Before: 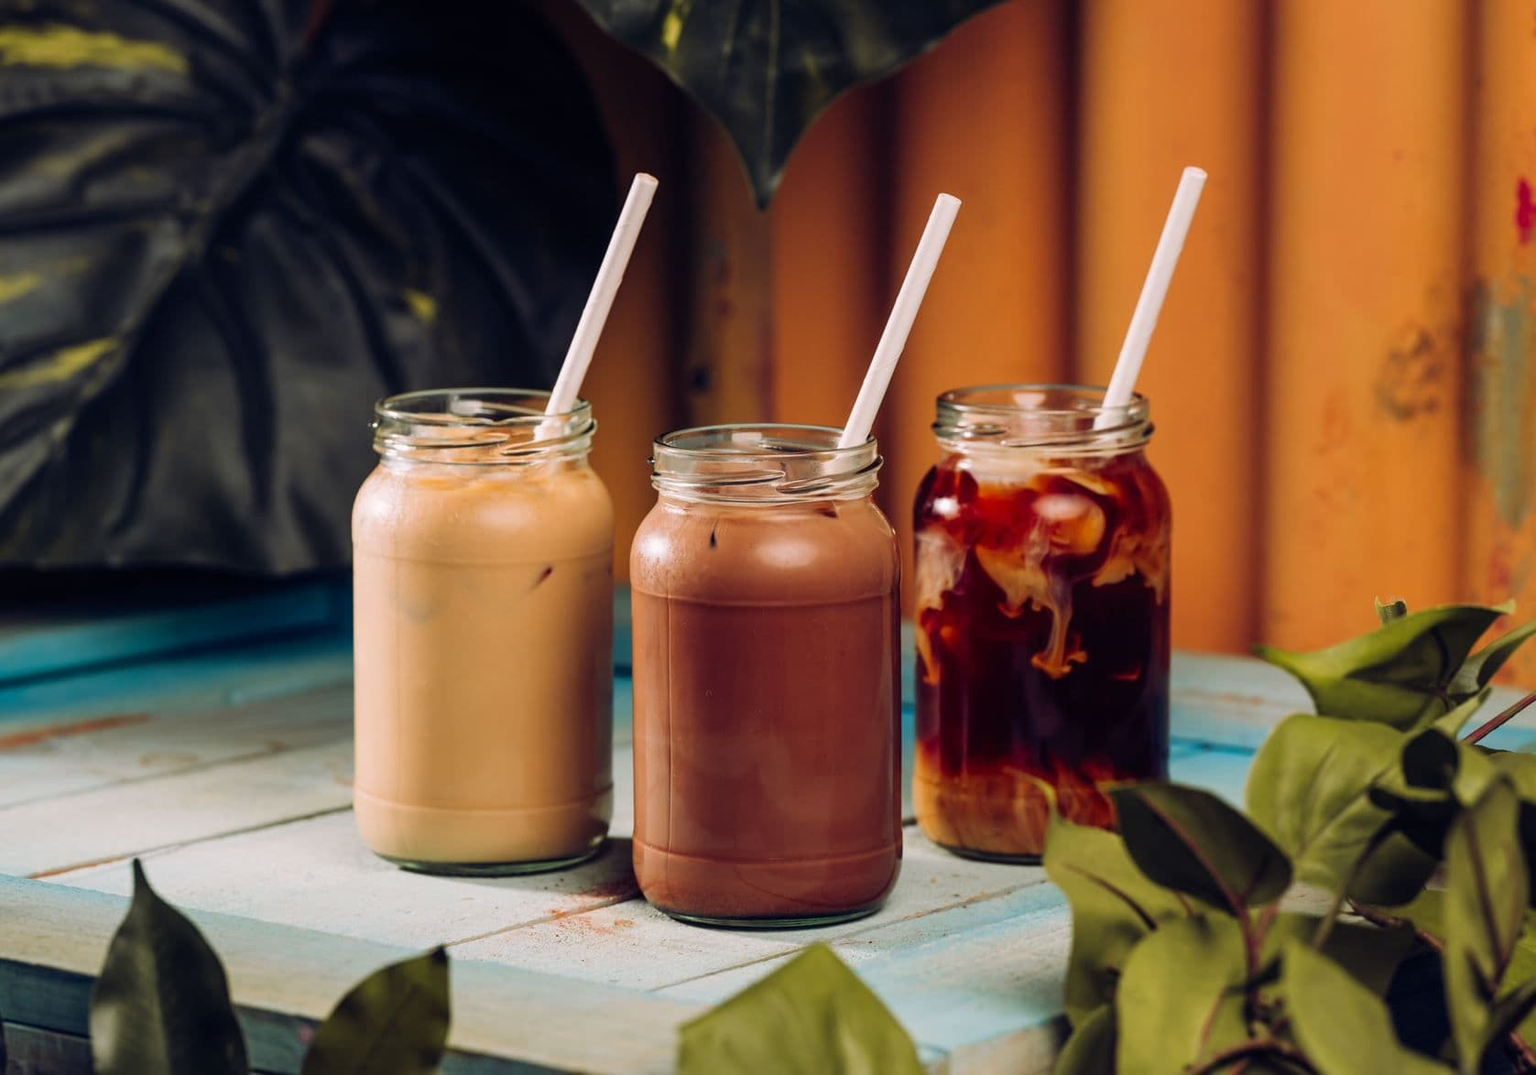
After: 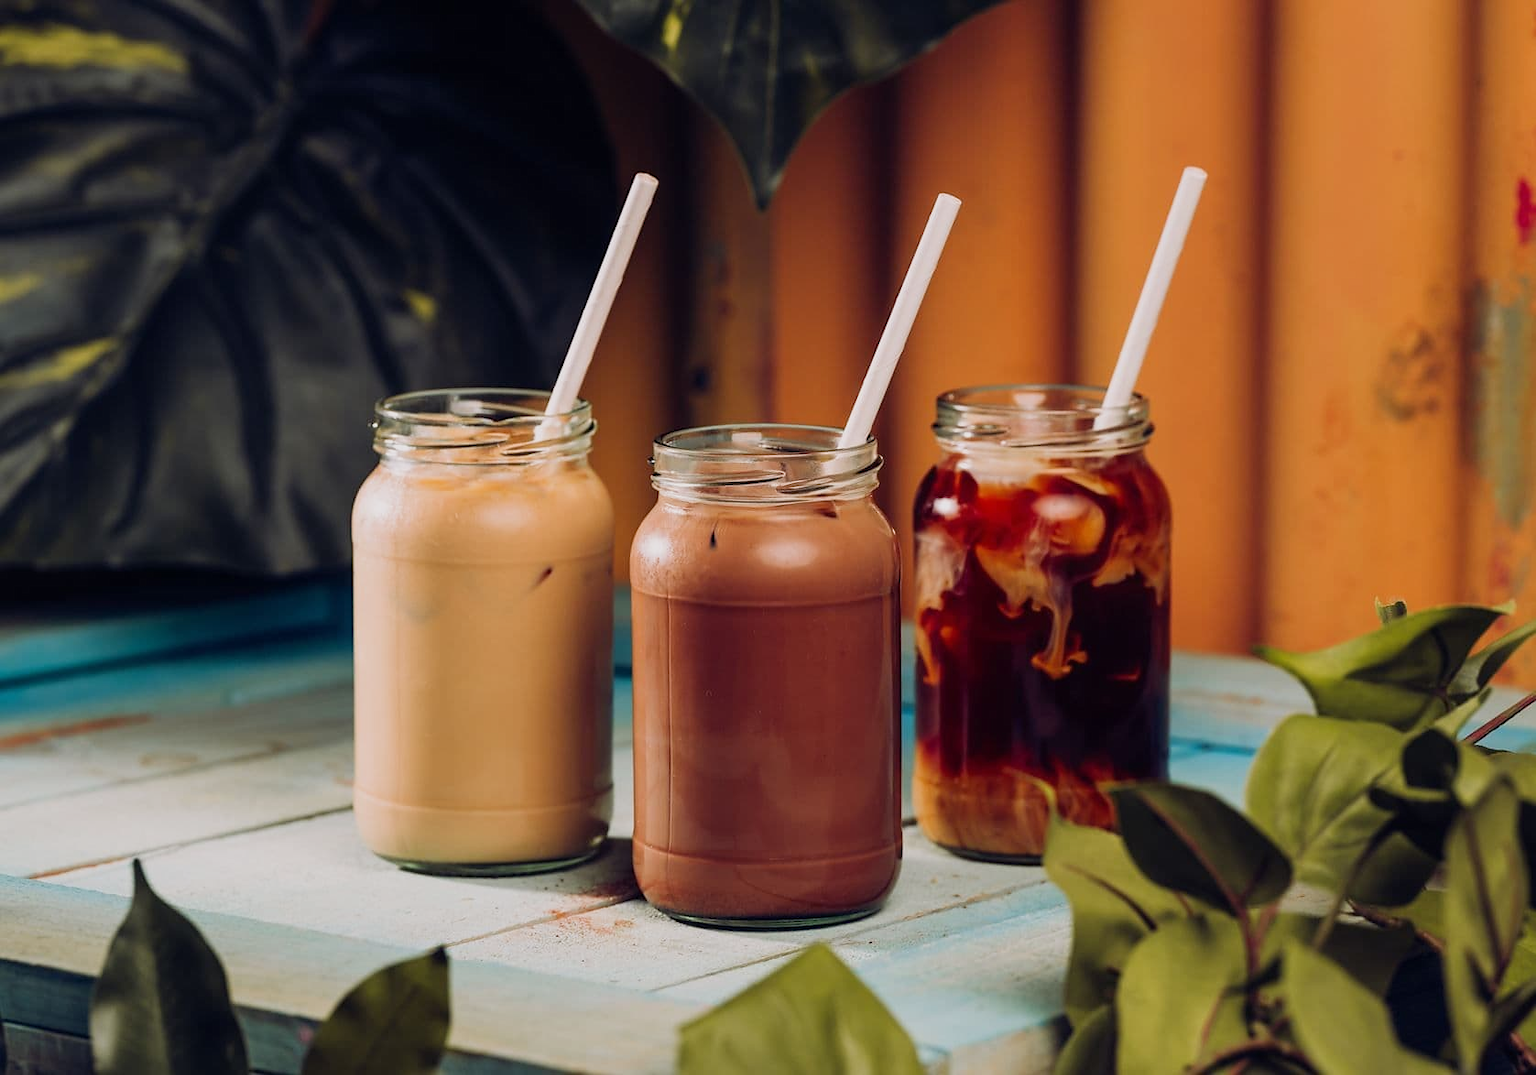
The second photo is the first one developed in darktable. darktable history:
sharpen: radius 1, threshold 1
sigmoid: contrast 1.22, skew 0.65
